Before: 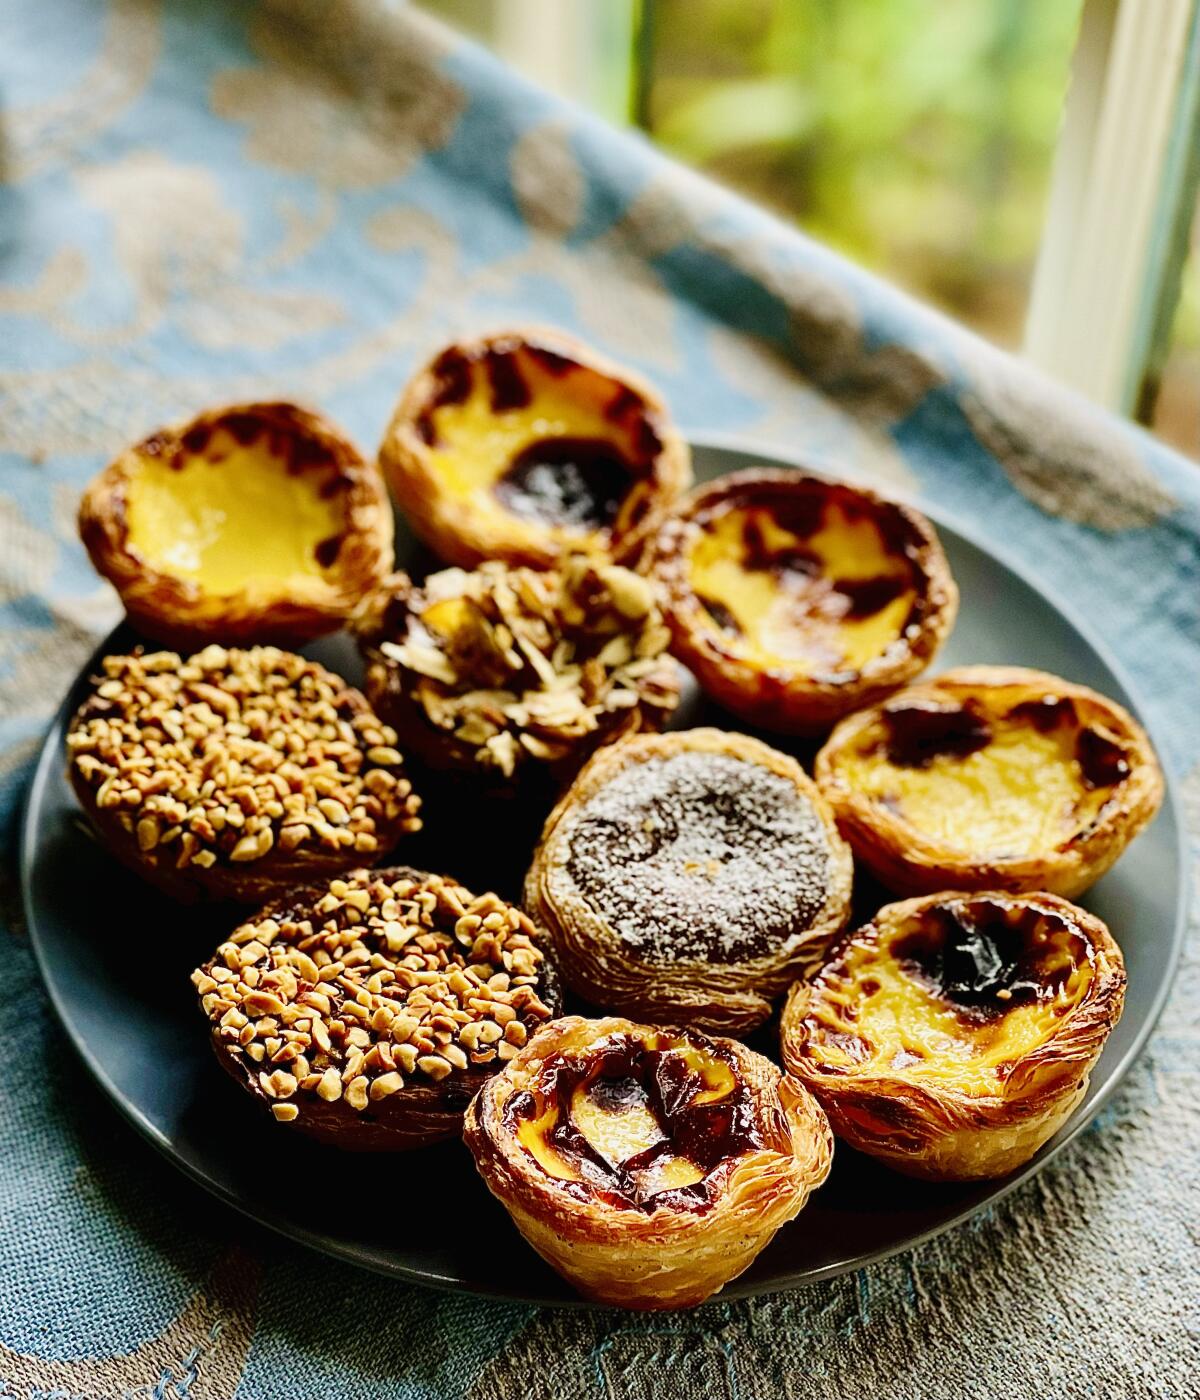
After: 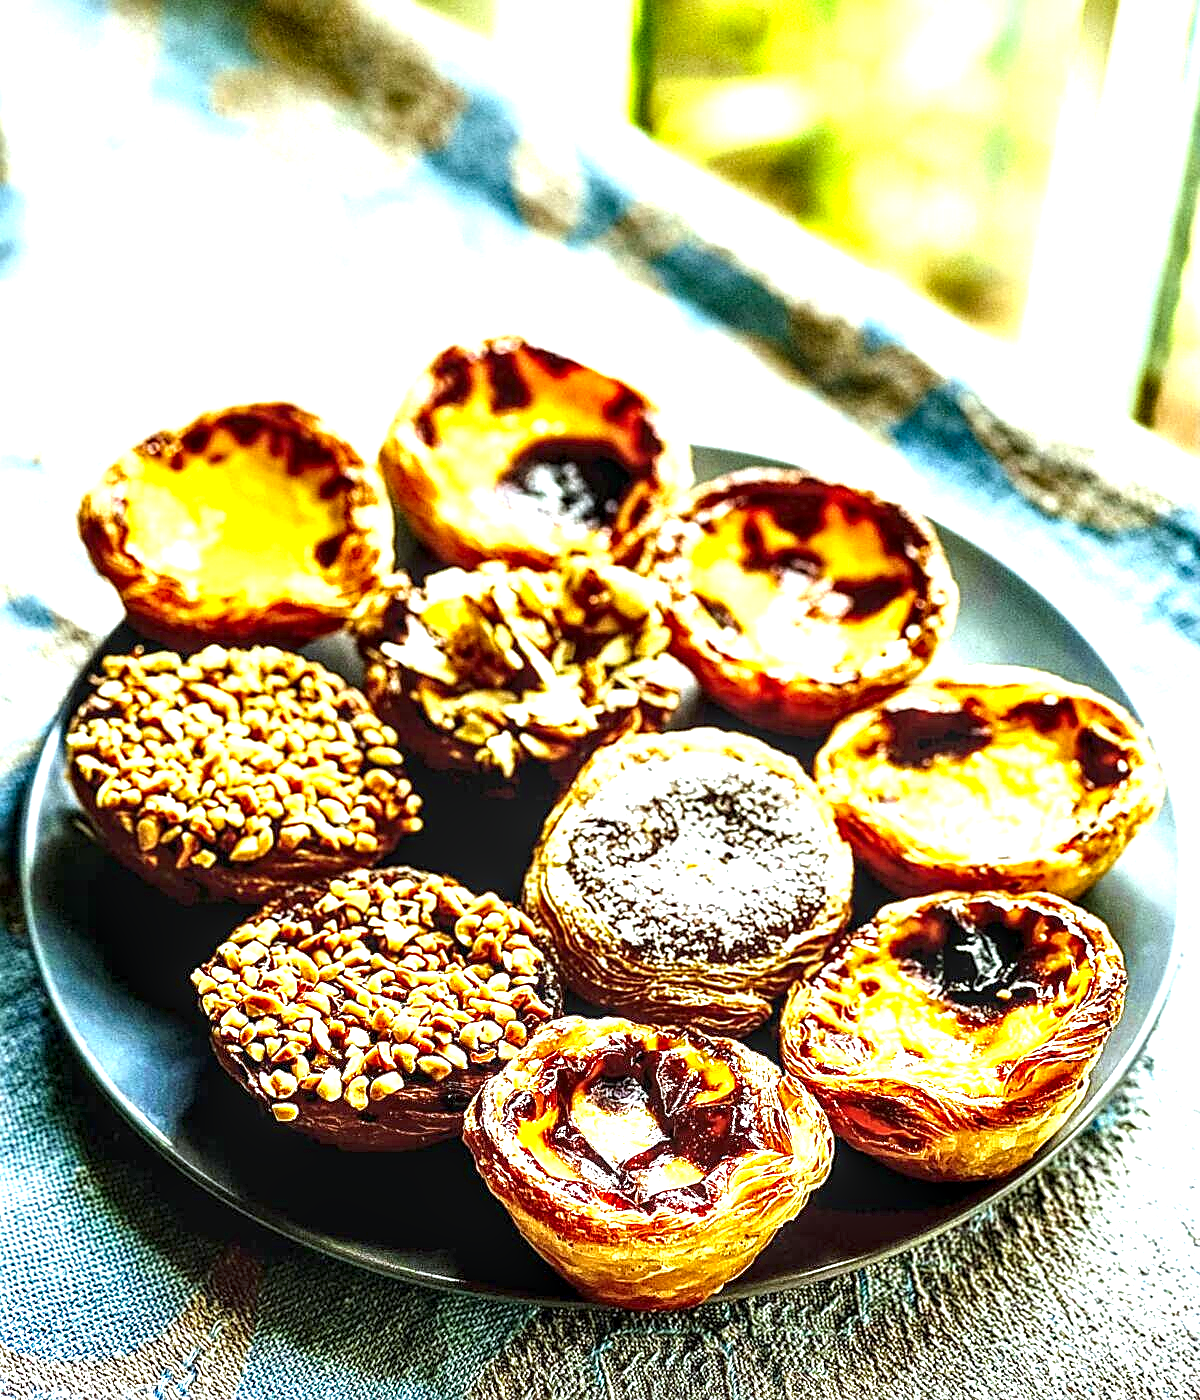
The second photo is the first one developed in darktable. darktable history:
white balance: red 0.925, blue 1.046
exposure: black level correction 0, exposure 1.675 EV, compensate exposure bias true, compensate highlight preservation false
color correction: saturation 1.11
local contrast: highlights 19%, detail 186%
sharpen: on, module defaults
